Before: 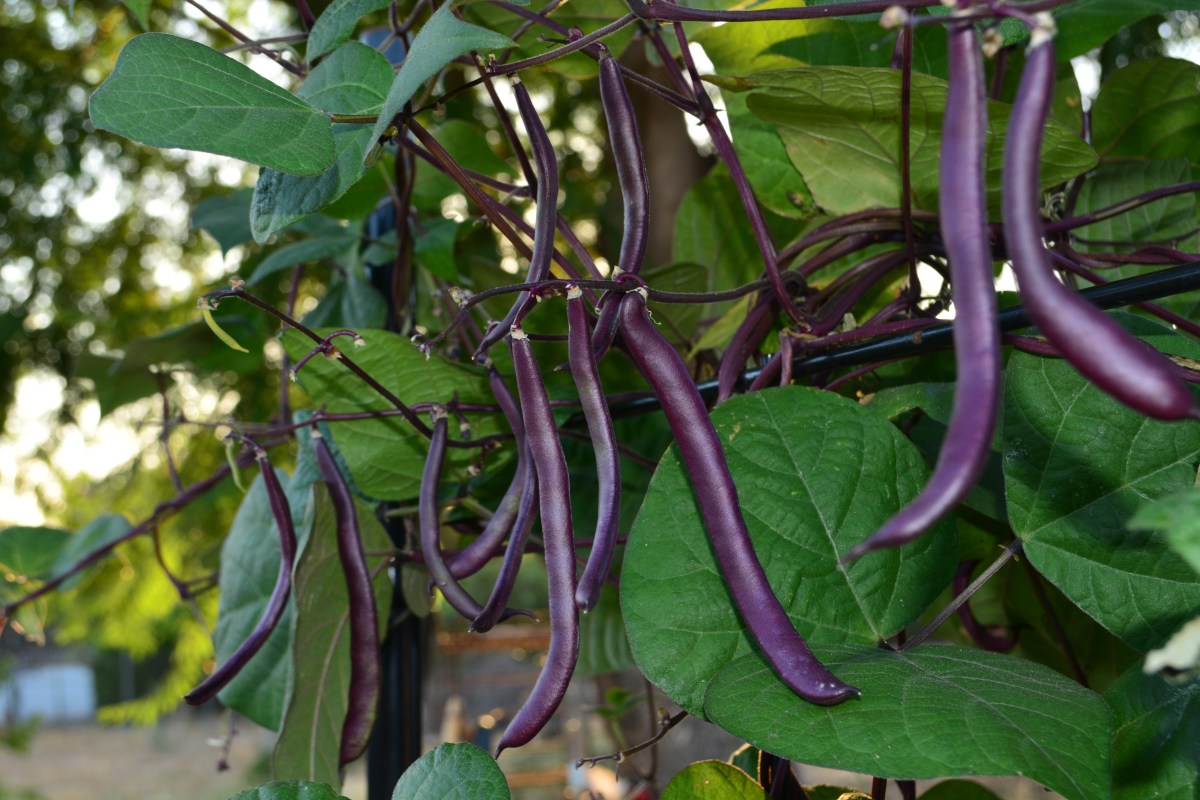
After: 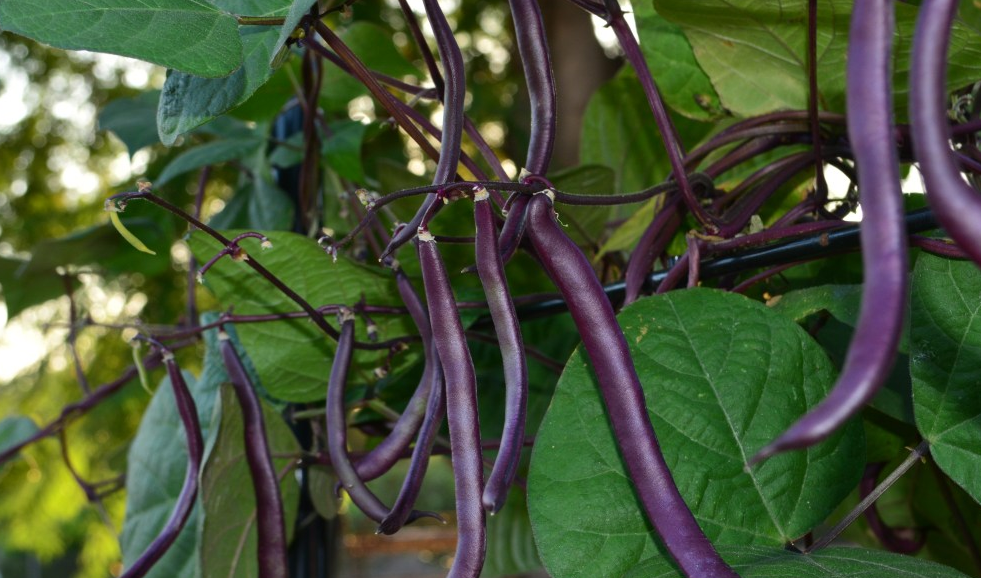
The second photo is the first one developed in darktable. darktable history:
crop: left 7.771%, top 12.302%, right 10.444%, bottom 15.431%
